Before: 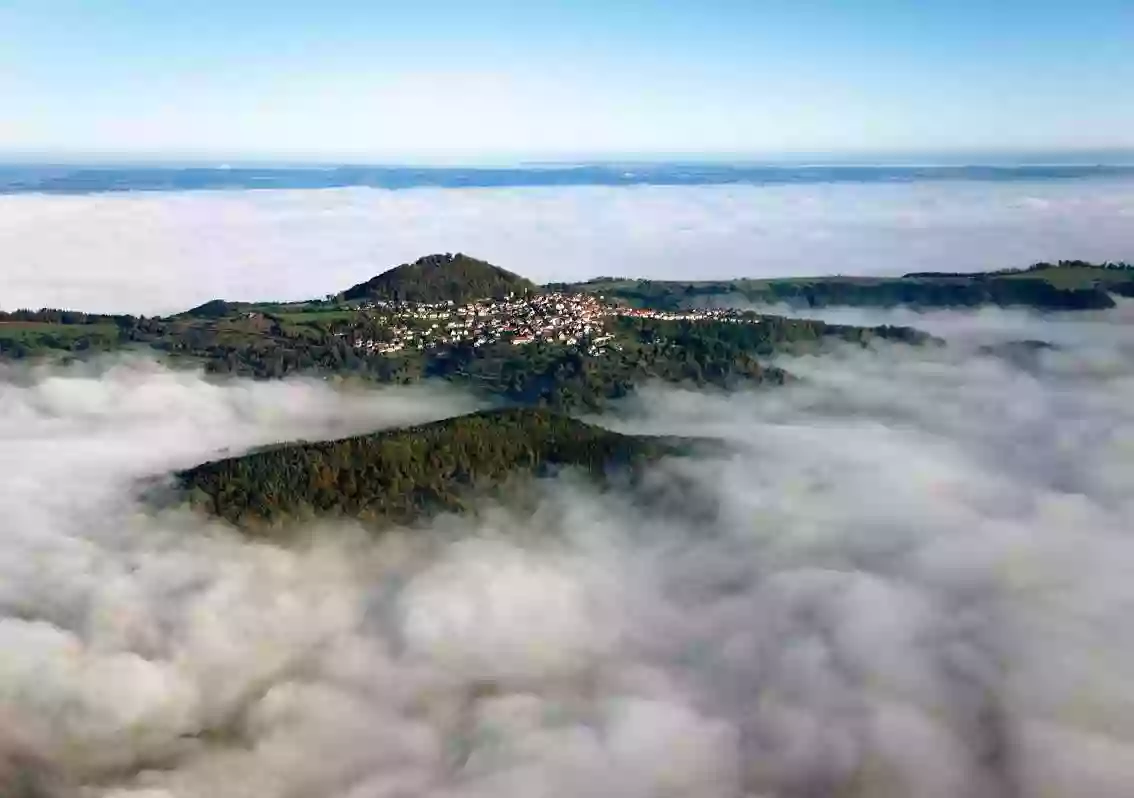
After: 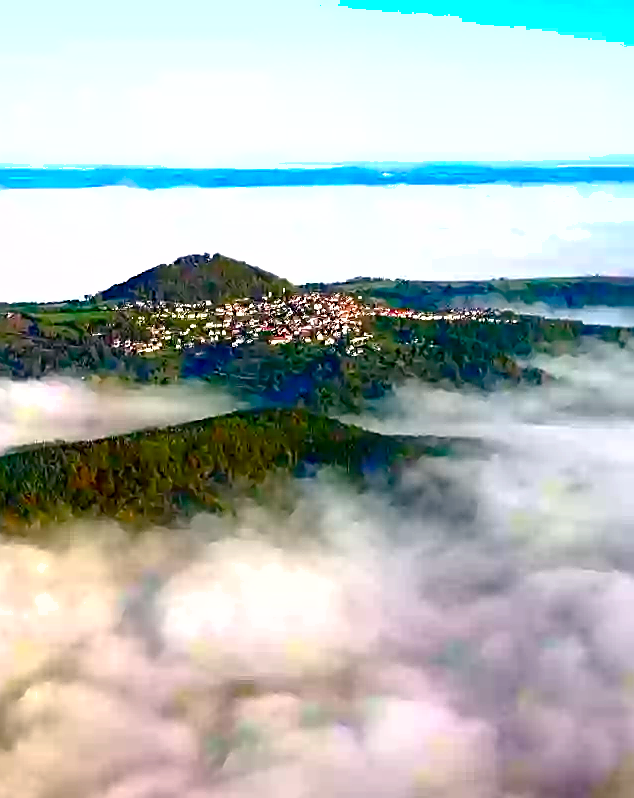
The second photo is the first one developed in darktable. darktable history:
exposure: black level correction 0, exposure 0.692 EV, compensate highlight preservation false
shadows and highlights: on, module defaults
sharpen: on, module defaults
crop: left 21.384%, right 22.685%
color balance rgb: highlights gain › luminance 7.319%, highlights gain › chroma 0.909%, highlights gain › hue 48.36°, perceptual saturation grading › global saturation 38.687%, perceptual saturation grading › highlights -24.971%, perceptual saturation grading › mid-tones 35.124%, perceptual saturation grading › shadows 34.926%, global vibrance 20%
contrast brightness saturation: contrast 0.211, brightness -0.103, saturation 0.21
